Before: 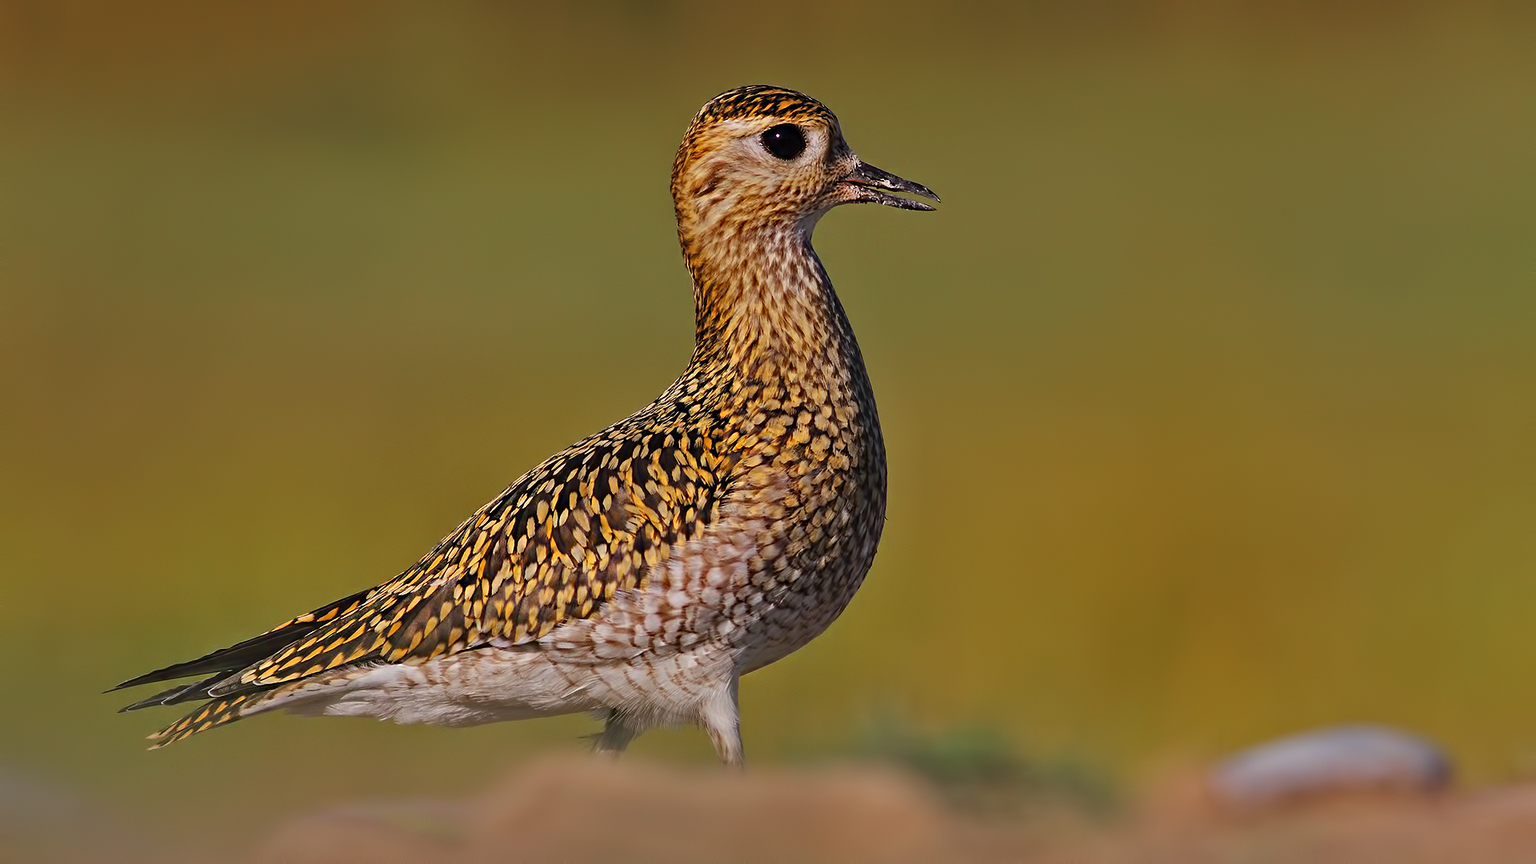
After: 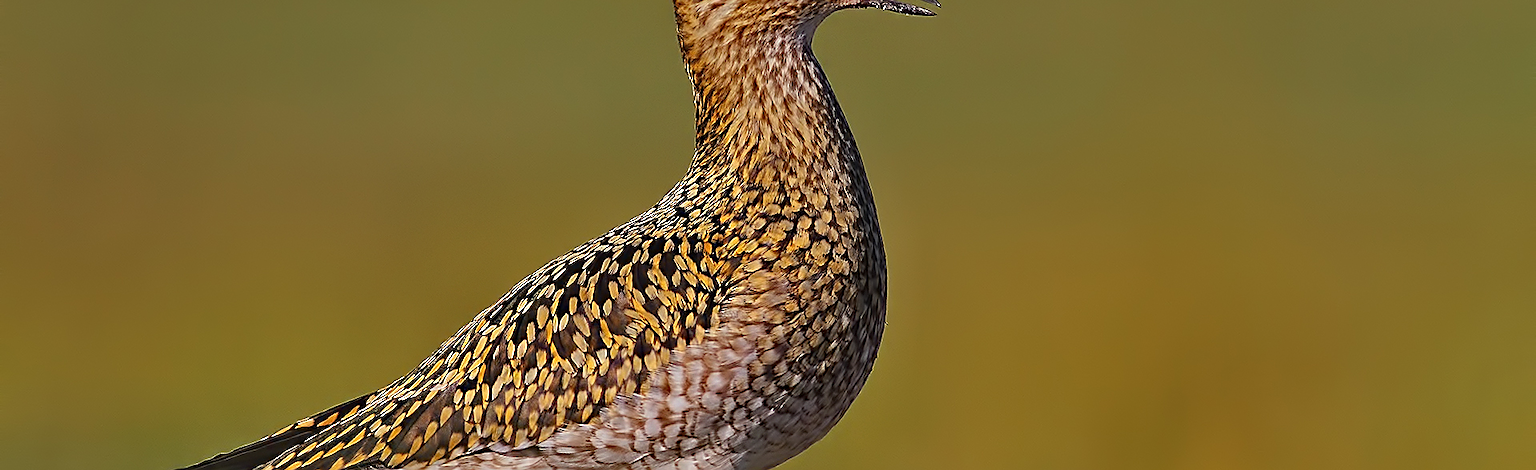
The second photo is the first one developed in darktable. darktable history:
crop and rotate: top 22.659%, bottom 22.887%
sharpen: radius 1.398, amount 1.253, threshold 0.67
tone equalizer: luminance estimator HSV value / RGB max
